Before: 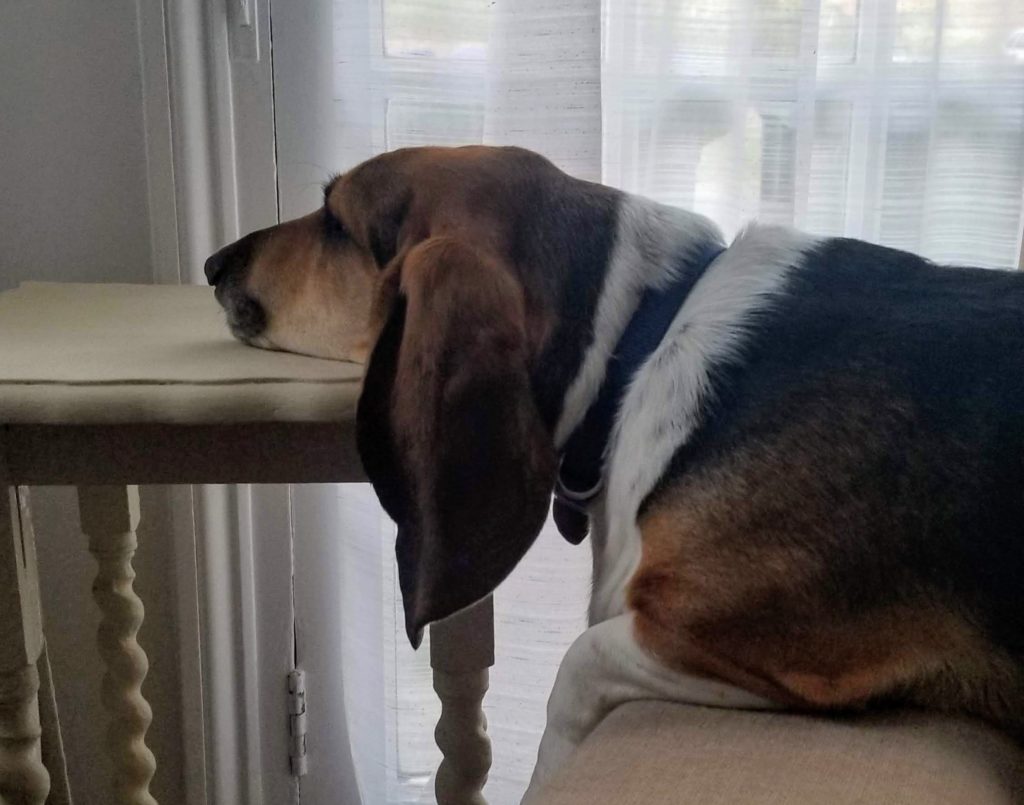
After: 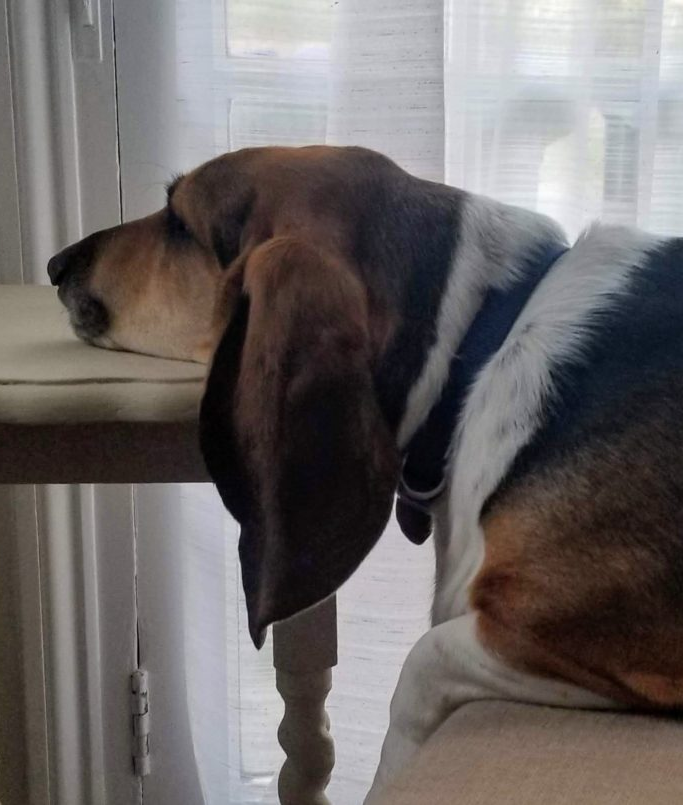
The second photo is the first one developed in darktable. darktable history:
crop and rotate: left 15.414%, right 17.826%
